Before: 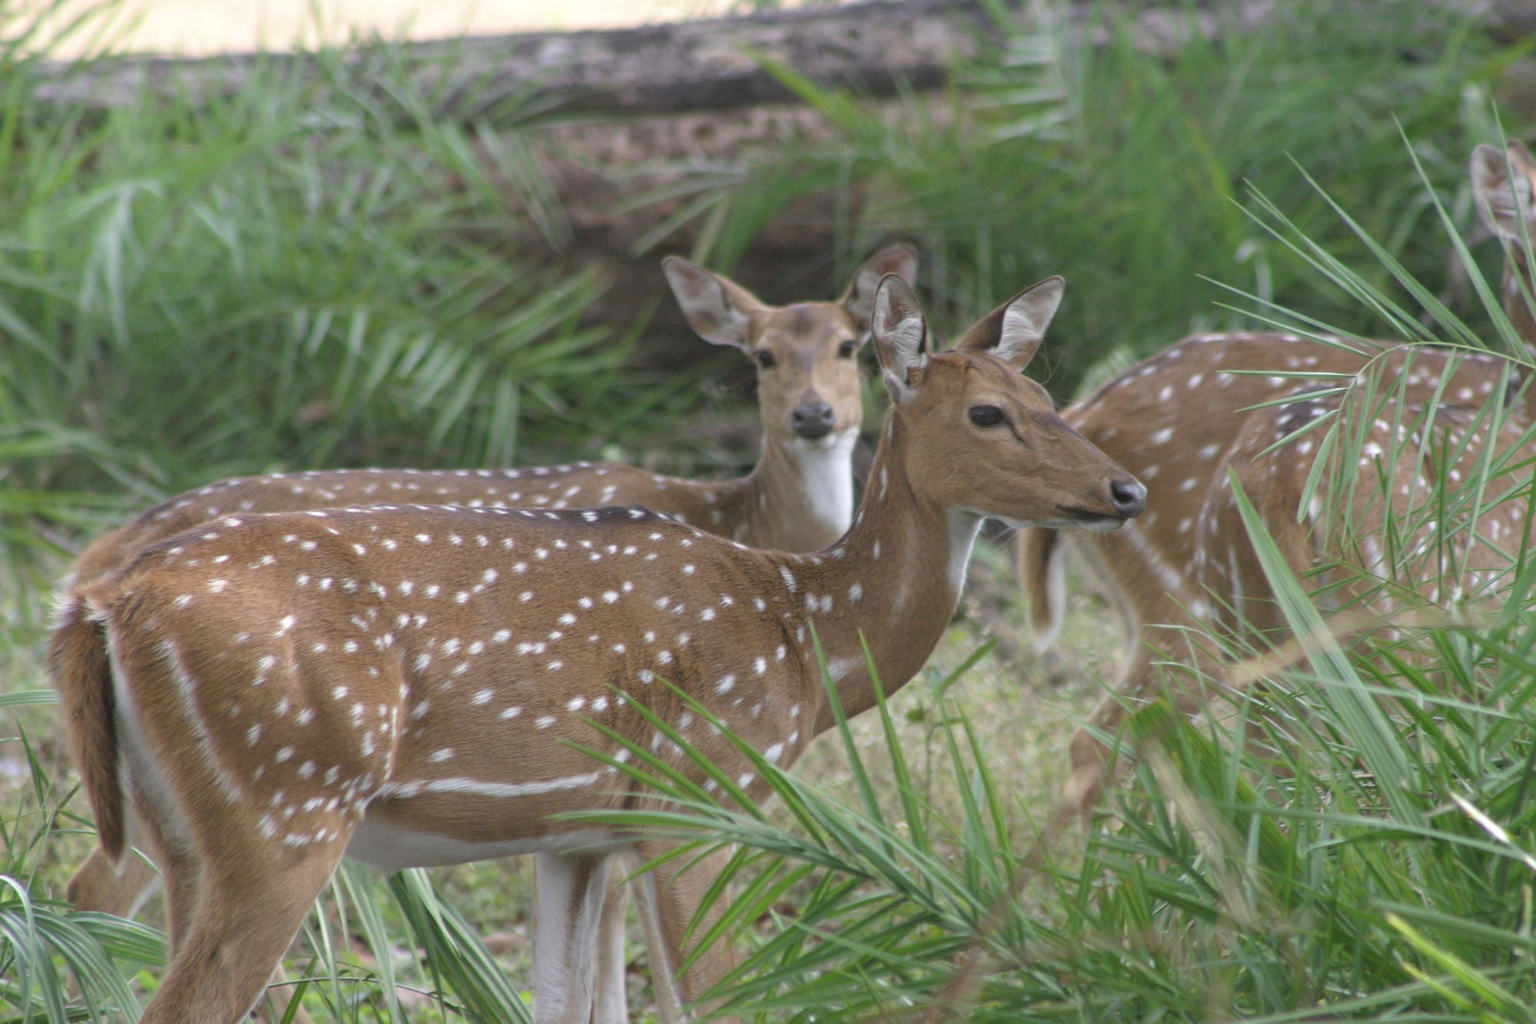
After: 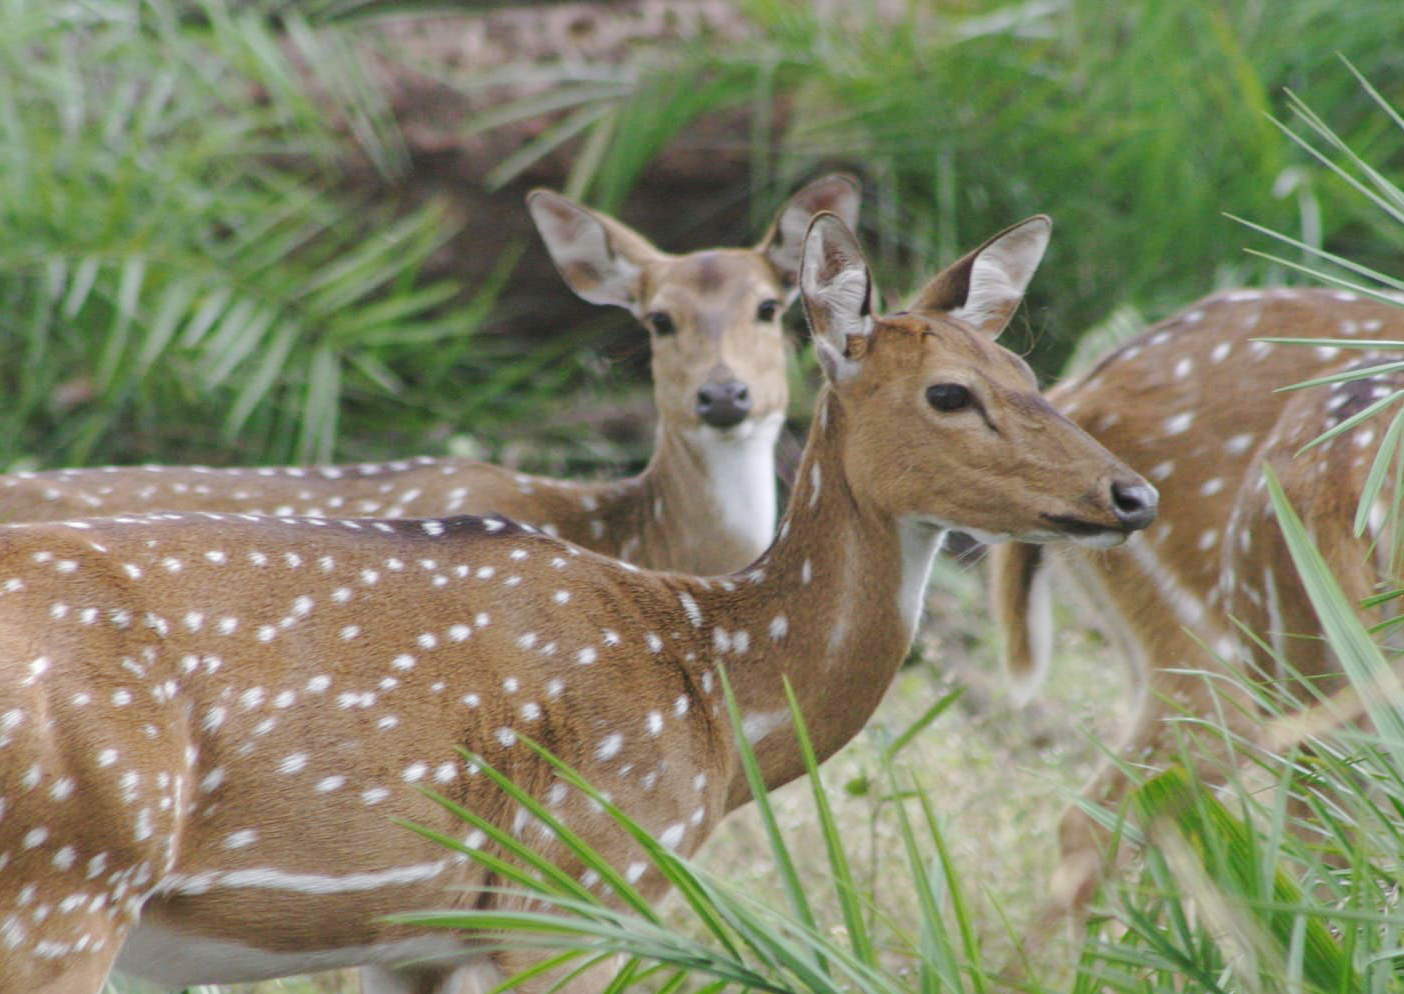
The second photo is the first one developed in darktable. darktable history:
crop and rotate: left 16.773%, top 10.849%, right 12.978%, bottom 14.555%
tone curve: curves: ch0 [(0, 0) (0.037, 0.011) (0.131, 0.108) (0.279, 0.279) (0.476, 0.554) (0.617, 0.693) (0.704, 0.77) (0.813, 0.852) (0.916, 0.924) (1, 0.993)]; ch1 [(0, 0) (0.318, 0.278) (0.444, 0.427) (0.493, 0.492) (0.508, 0.502) (0.534, 0.529) (0.562, 0.563) (0.626, 0.662) (0.746, 0.764) (1, 1)]; ch2 [(0, 0) (0.316, 0.292) (0.381, 0.37) (0.423, 0.448) (0.476, 0.492) (0.502, 0.498) (0.522, 0.518) (0.533, 0.532) (0.586, 0.631) (0.634, 0.663) (0.7, 0.7) (0.861, 0.808) (1, 0.951)], preserve colors none
